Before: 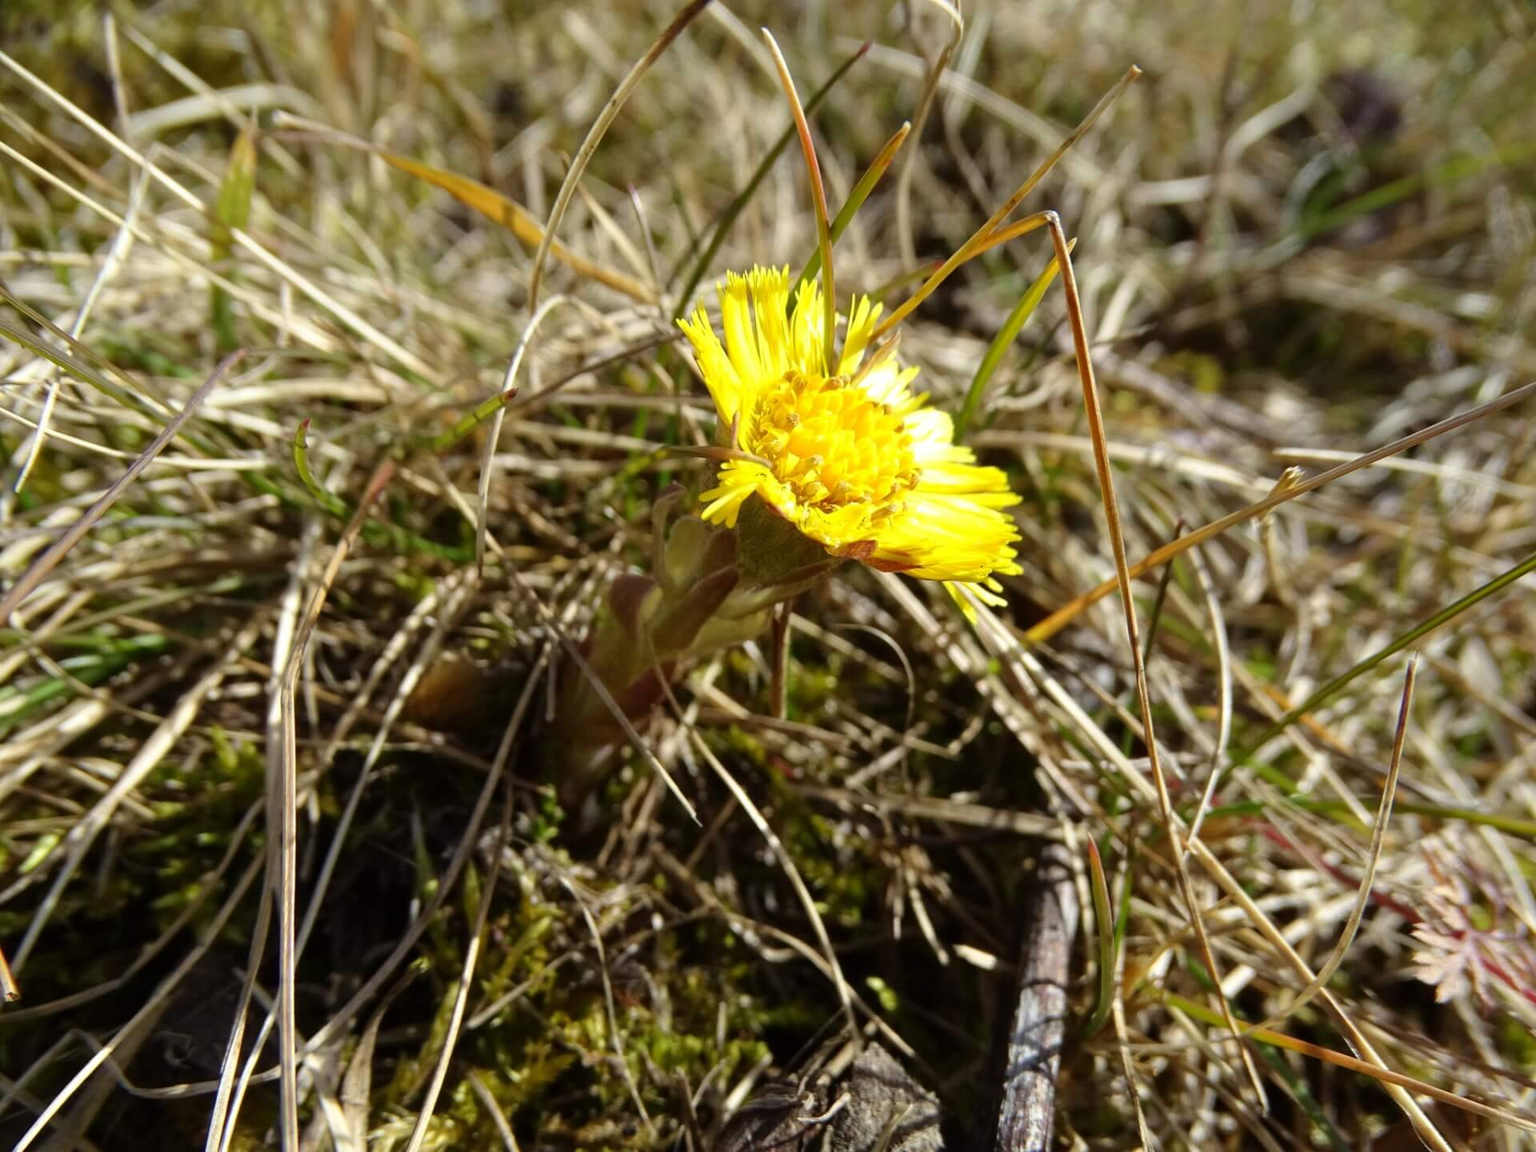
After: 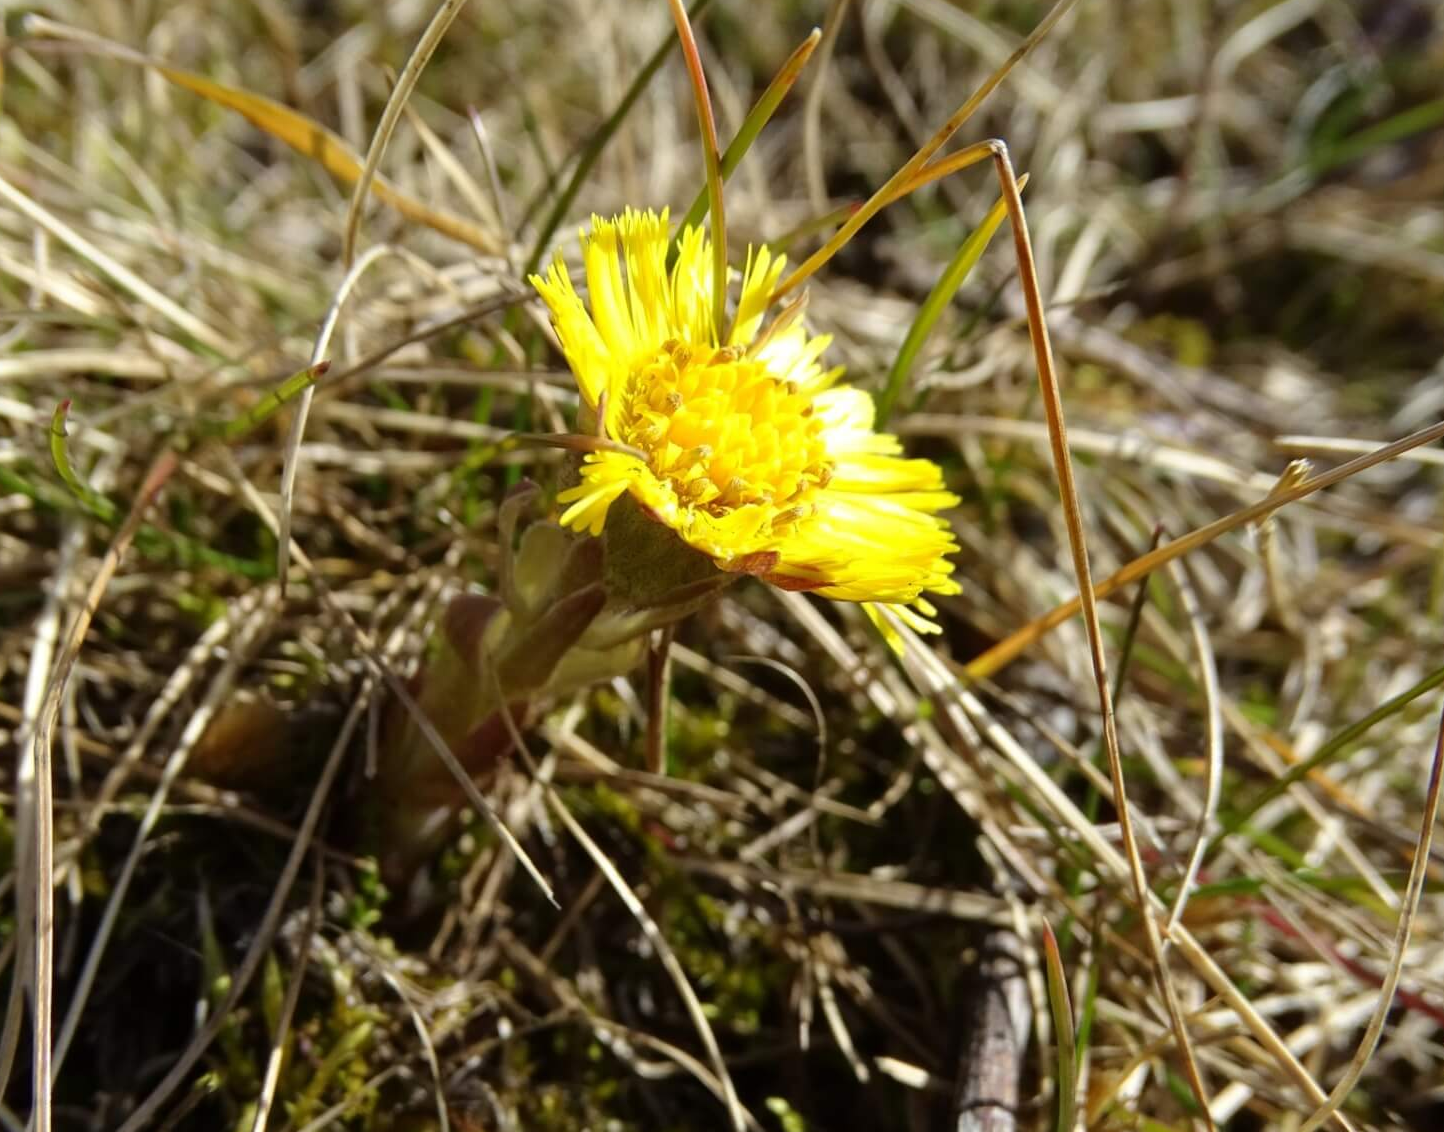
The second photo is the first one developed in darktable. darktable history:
crop: left 16.559%, top 8.649%, right 8.205%, bottom 12.672%
